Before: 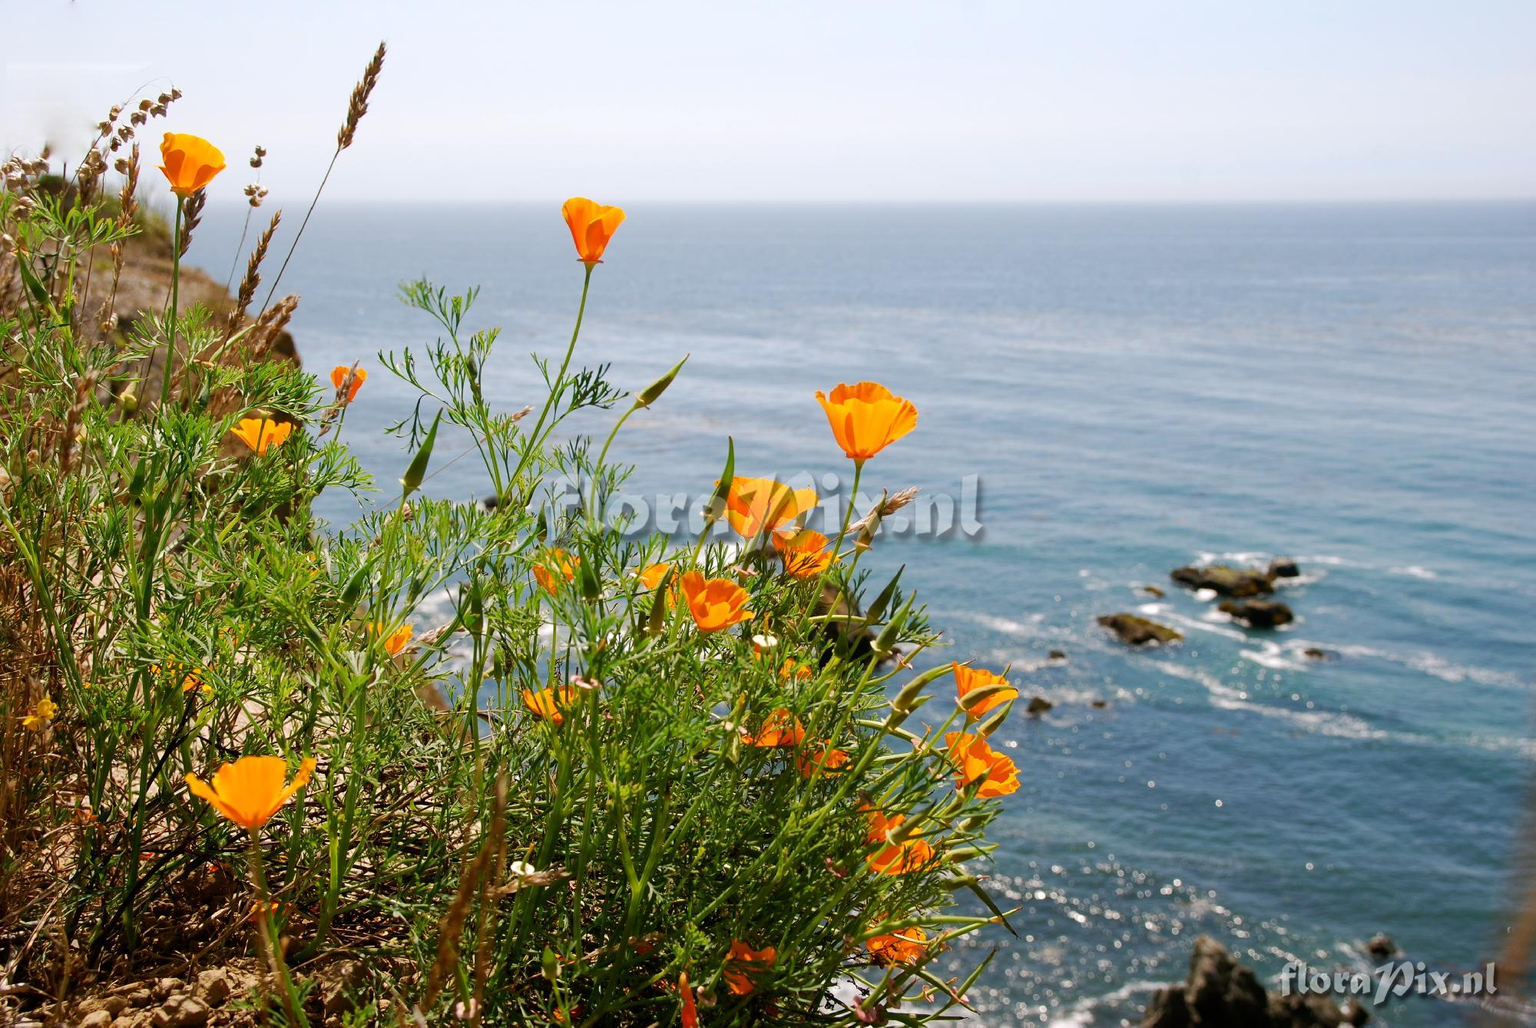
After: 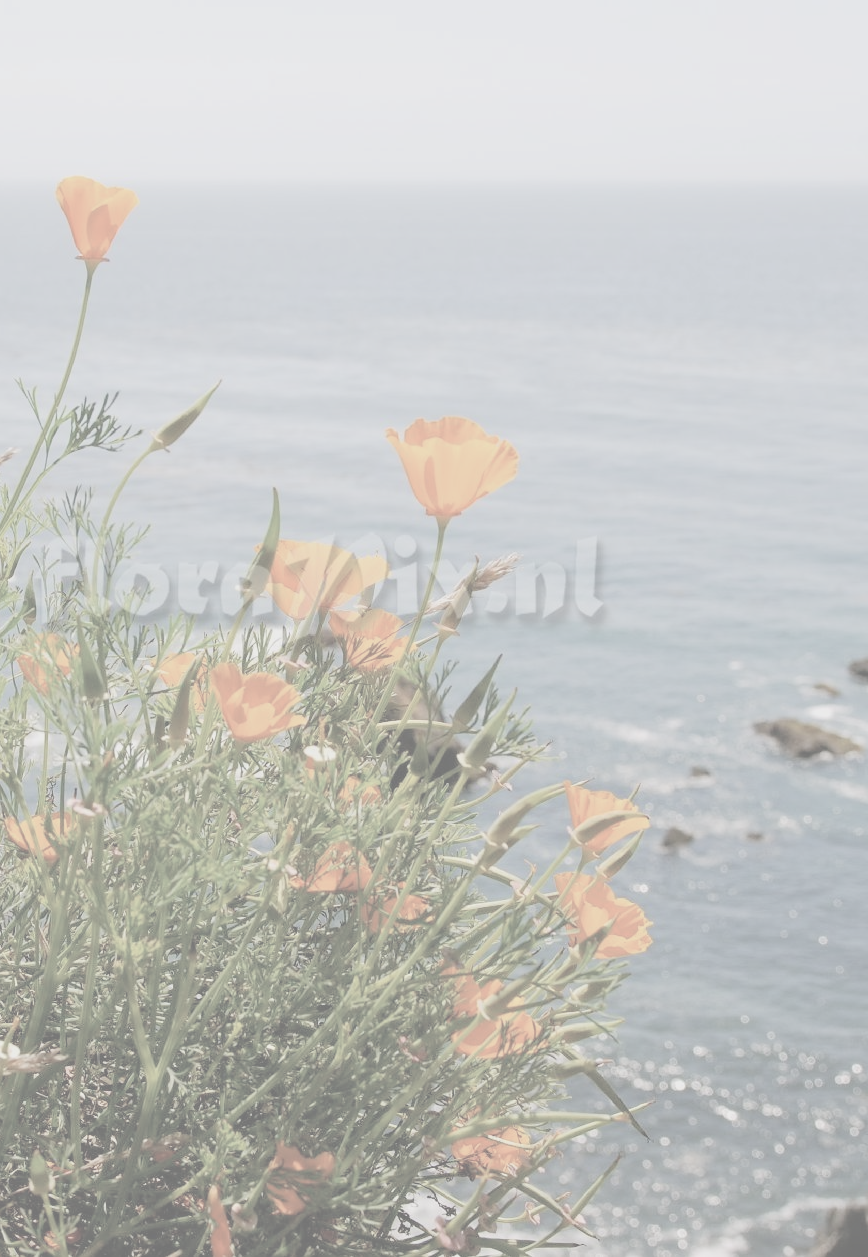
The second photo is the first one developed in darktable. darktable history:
contrast brightness saturation: contrast -0.33, brightness 0.764, saturation -0.772
crop: left 33.84%, top 6.078%, right 22.747%
